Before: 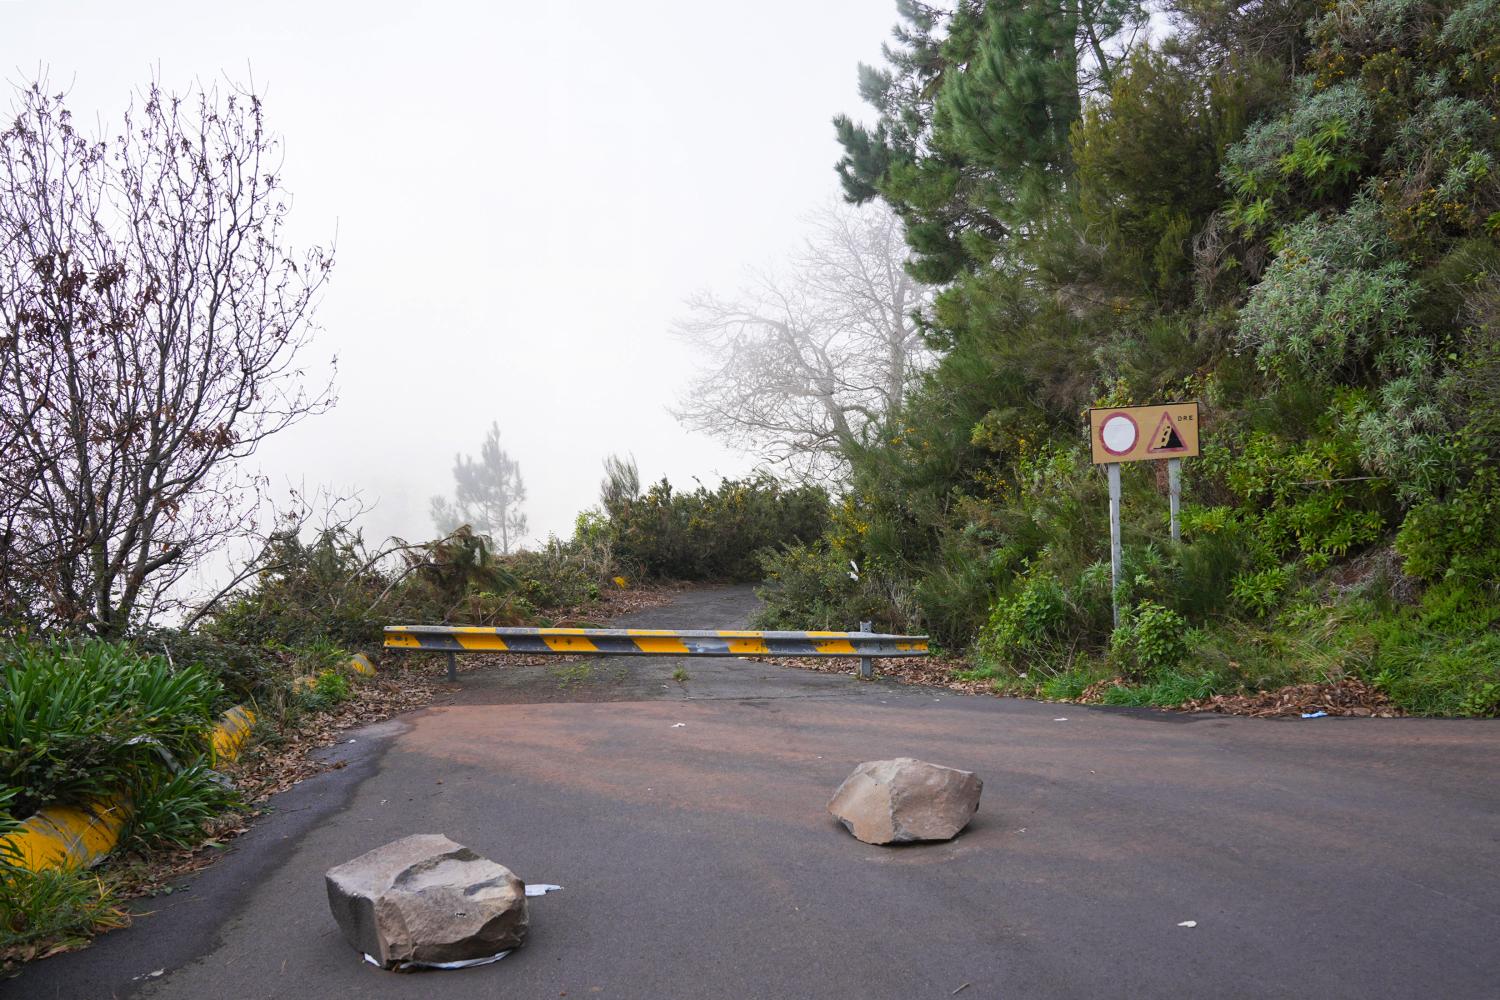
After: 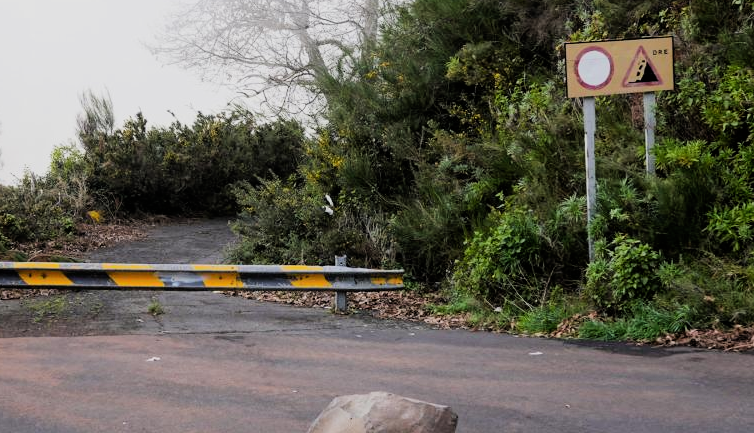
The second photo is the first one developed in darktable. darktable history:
crop: left 35.03%, top 36.625%, right 14.663%, bottom 20.057%
filmic rgb: black relative exposure -5 EV, hardness 2.88, contrast 1.3, highlights saturation mix -10%
